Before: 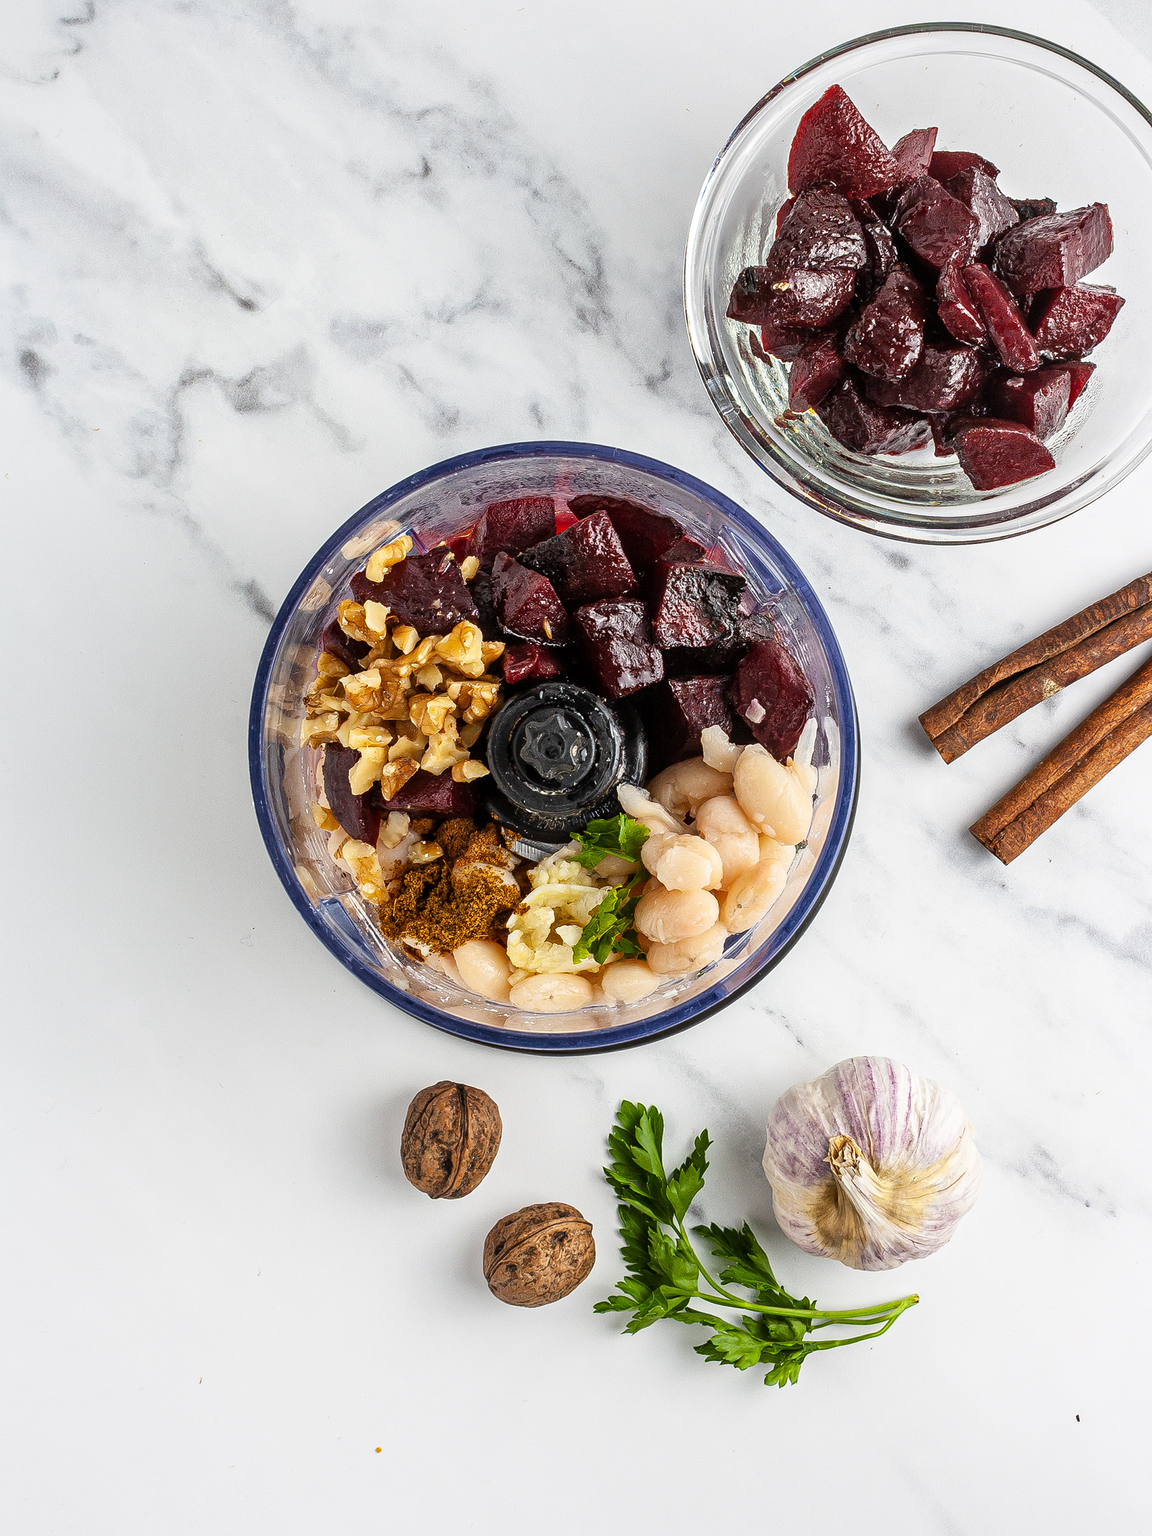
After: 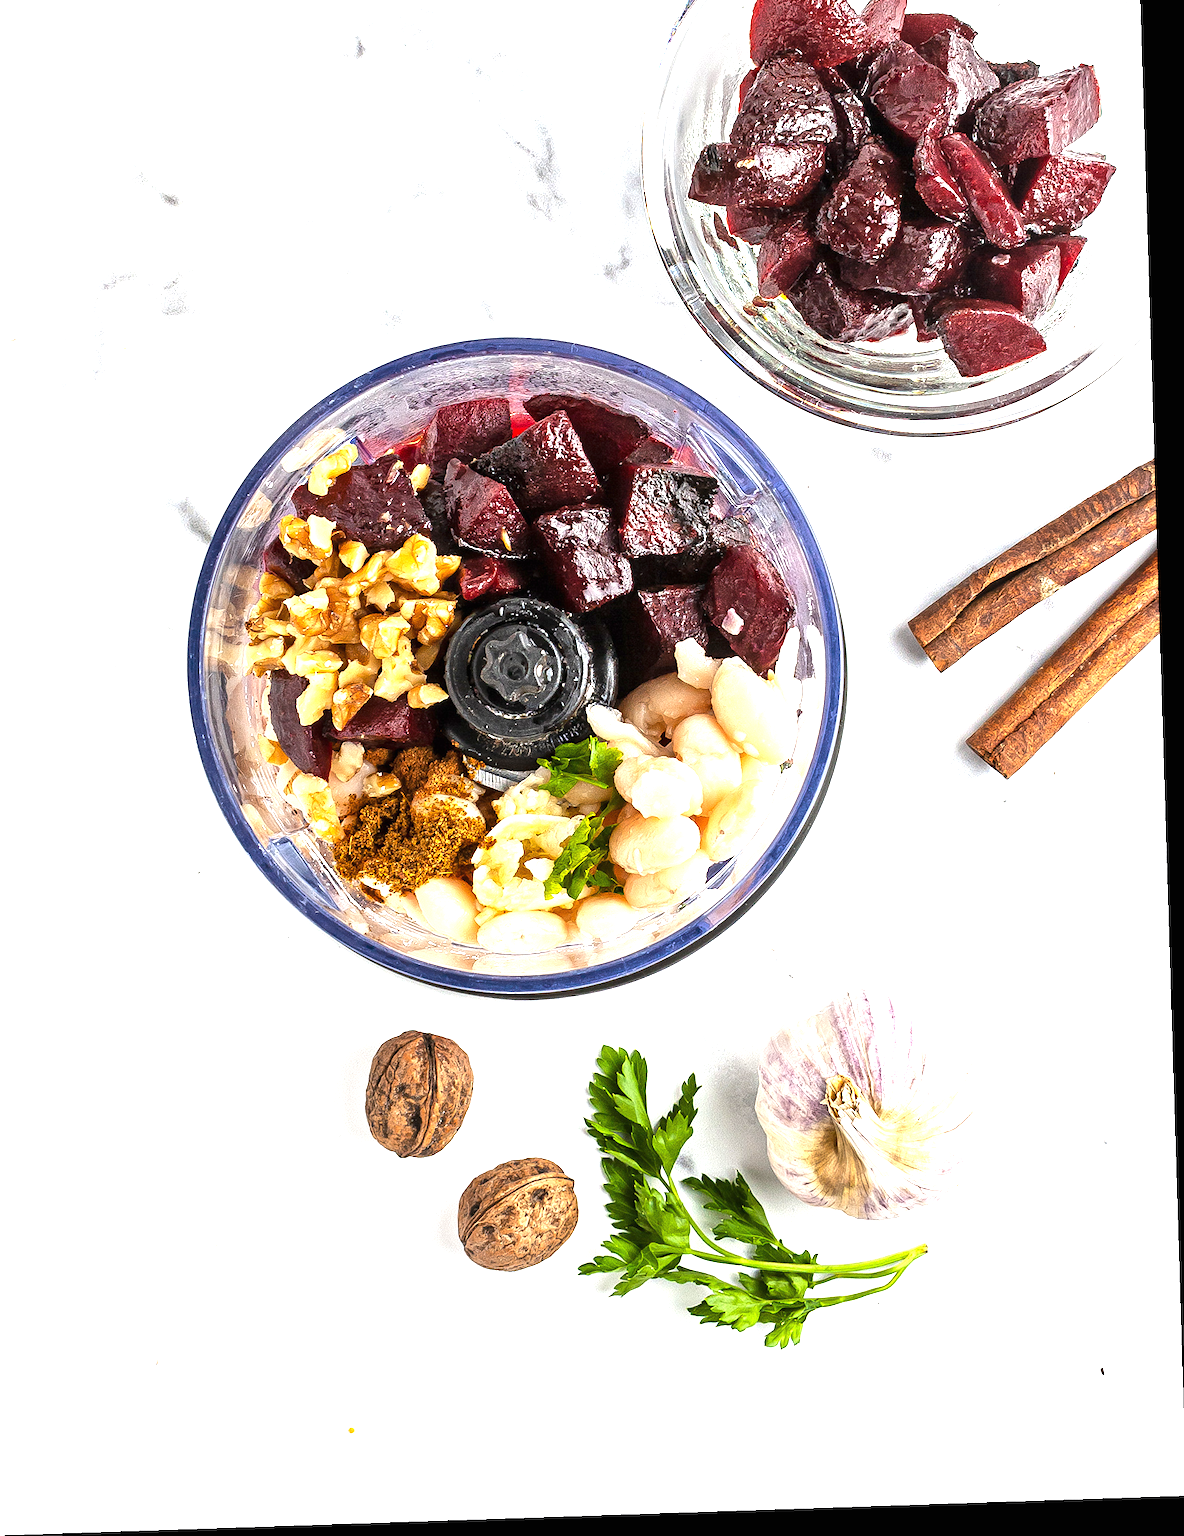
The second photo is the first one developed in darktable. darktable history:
crop and rotate: left 8.262%, top 9.226%
rotate and perspective: rotation -1.77°, lens shift (horizontal) 0.004, automatic cropping off
exposure: black level correction 0, exposure 1.2 EV, compensate highlight preservation false
